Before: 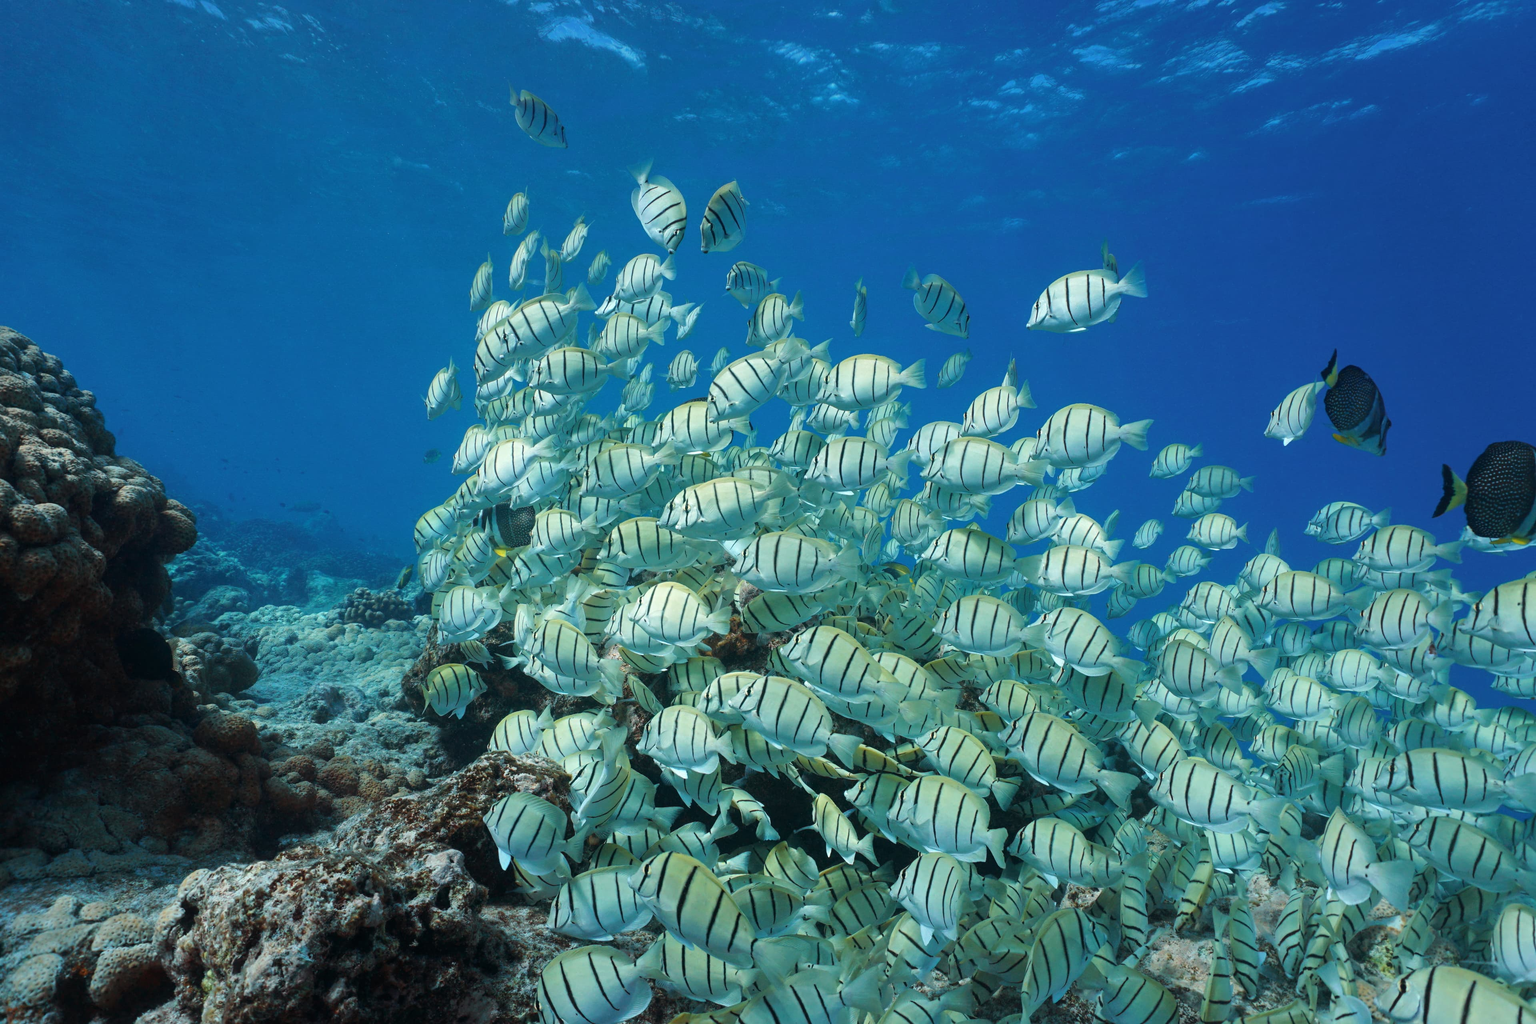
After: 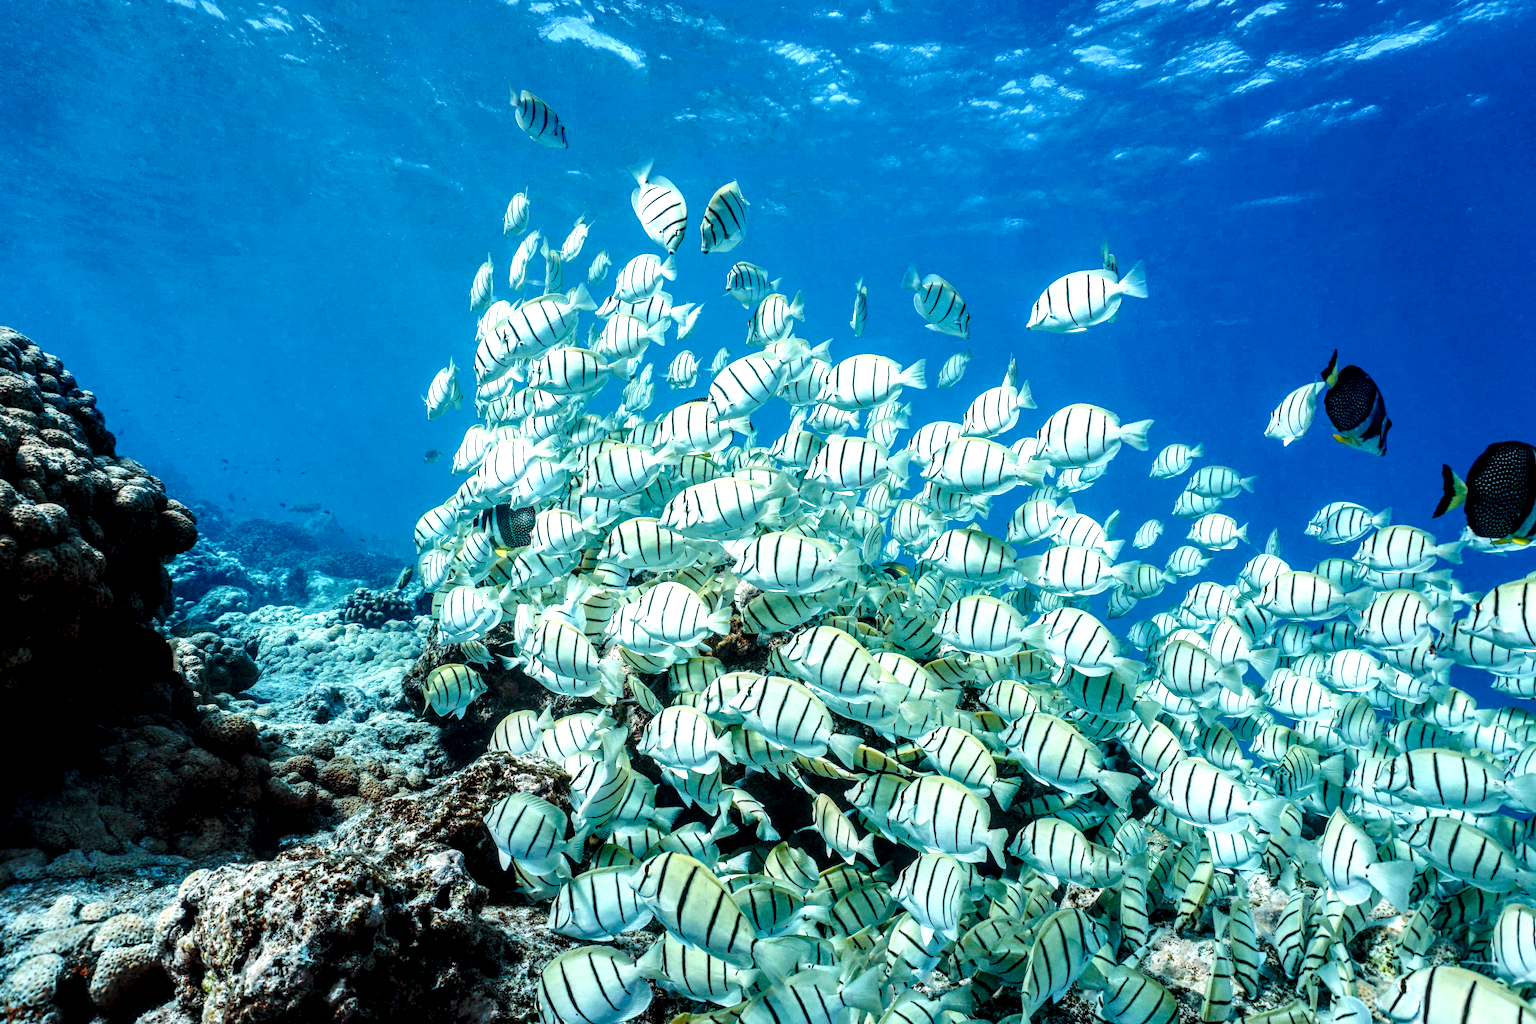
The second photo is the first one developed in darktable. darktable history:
base curve: curves: ch0 [(0, 0) (0.036, 0.037) (0.121, 0.228) (0.46, 0.76) (0.859, 0.983) (1, 1)], preserve colors none
levels: mode automatic, levels [0.016, 0.484, 0.953]
local contrast: highlights 19%, detail 186%
